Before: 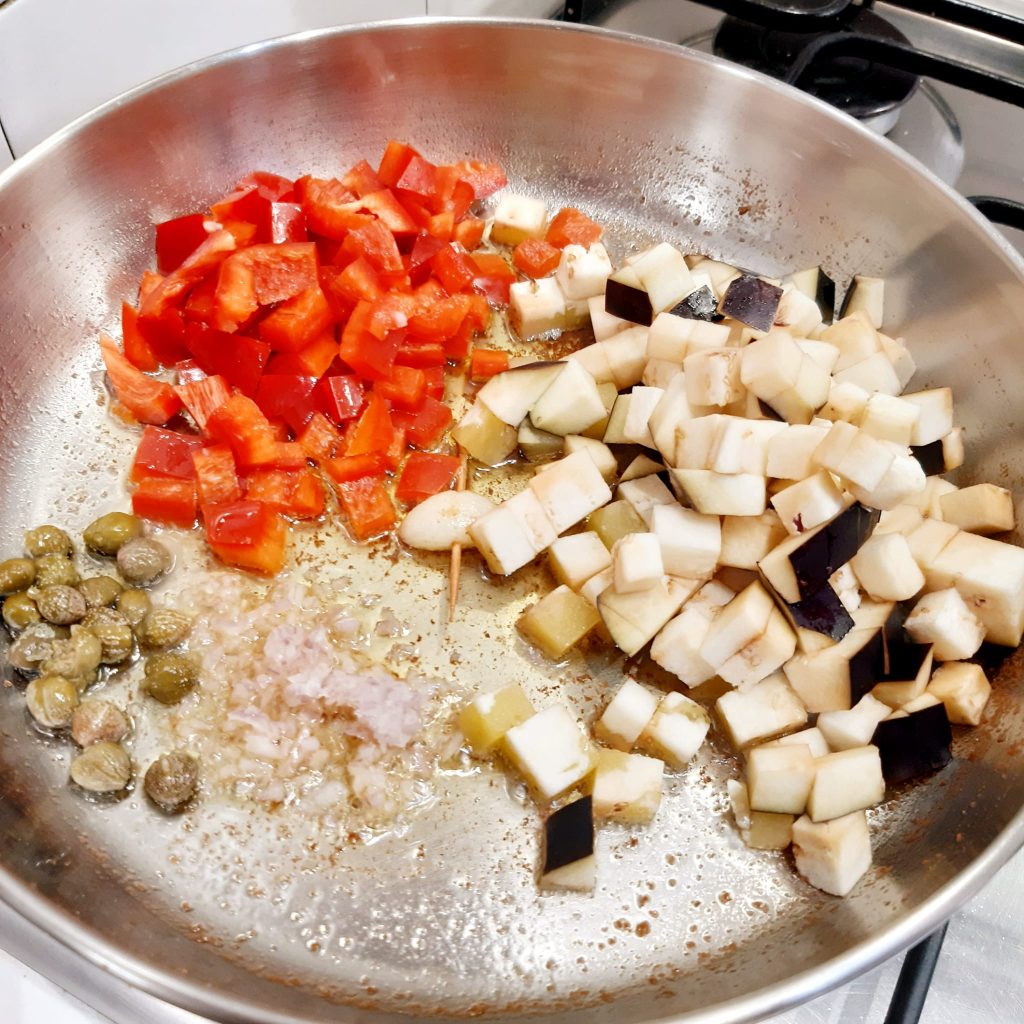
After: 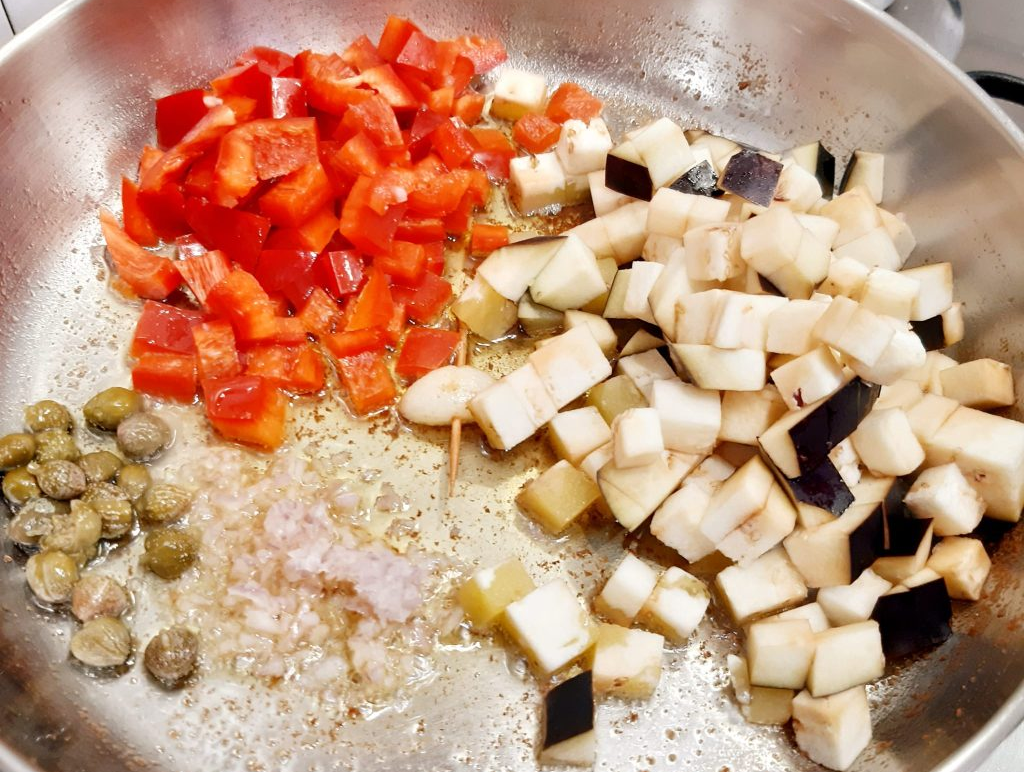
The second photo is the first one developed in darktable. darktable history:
crop and rotate: top 12.271%, bottom 12.254%
